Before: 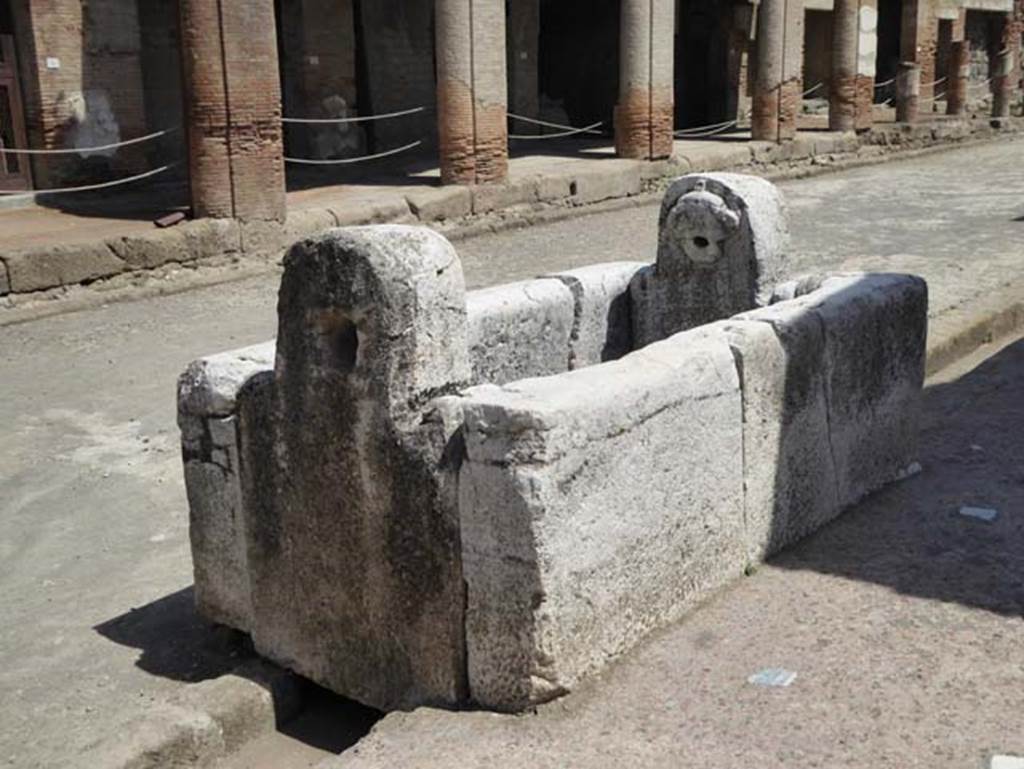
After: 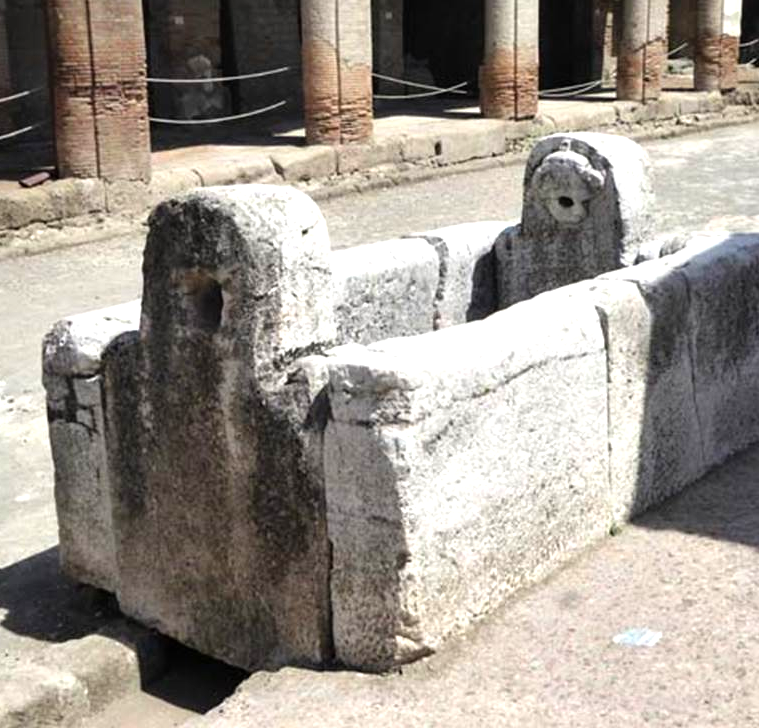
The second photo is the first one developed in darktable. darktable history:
crop and rotate: left 13.206%, top 5.293%, right 12.613%
tone equalizer: -8 EV -0.393 EV, -7 EV -0.369 EV, -6 EV -0.369 EV, -5 EV -0.221 EV, -3 EV 0.253 EV, -2 EV 0.328 EV, -1 EV 0.414 EV, +0 EV 0.43 EV, smoothing 1
exposure: exposure 0.377 EV, compensate highlight preservation false
color zones: mix 17.83%
